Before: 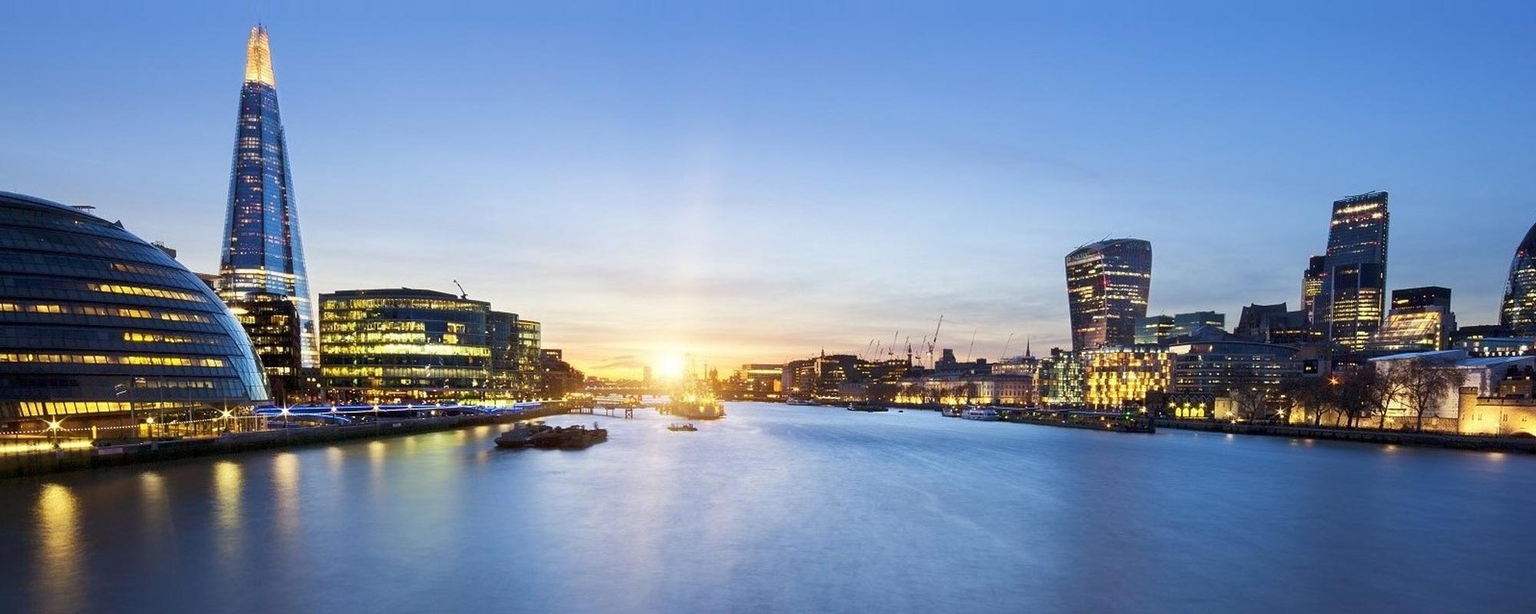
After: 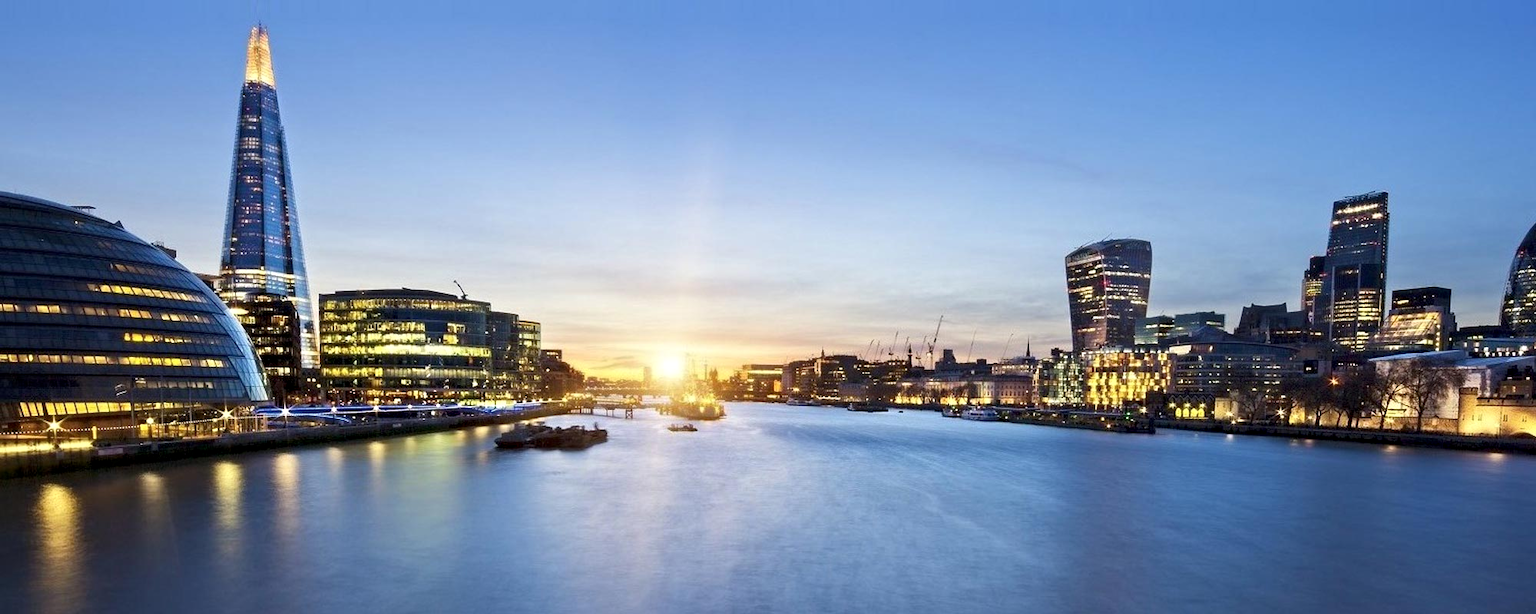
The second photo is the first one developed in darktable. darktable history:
contrast equalizer: y [[0.5, 0.5, 0.544, 0.569, 0.5, 0.5], [0.5 ×6], [0.5 ×6], [0 ×6], [0 ×6]]
exposure: compensate highlight preservation false
